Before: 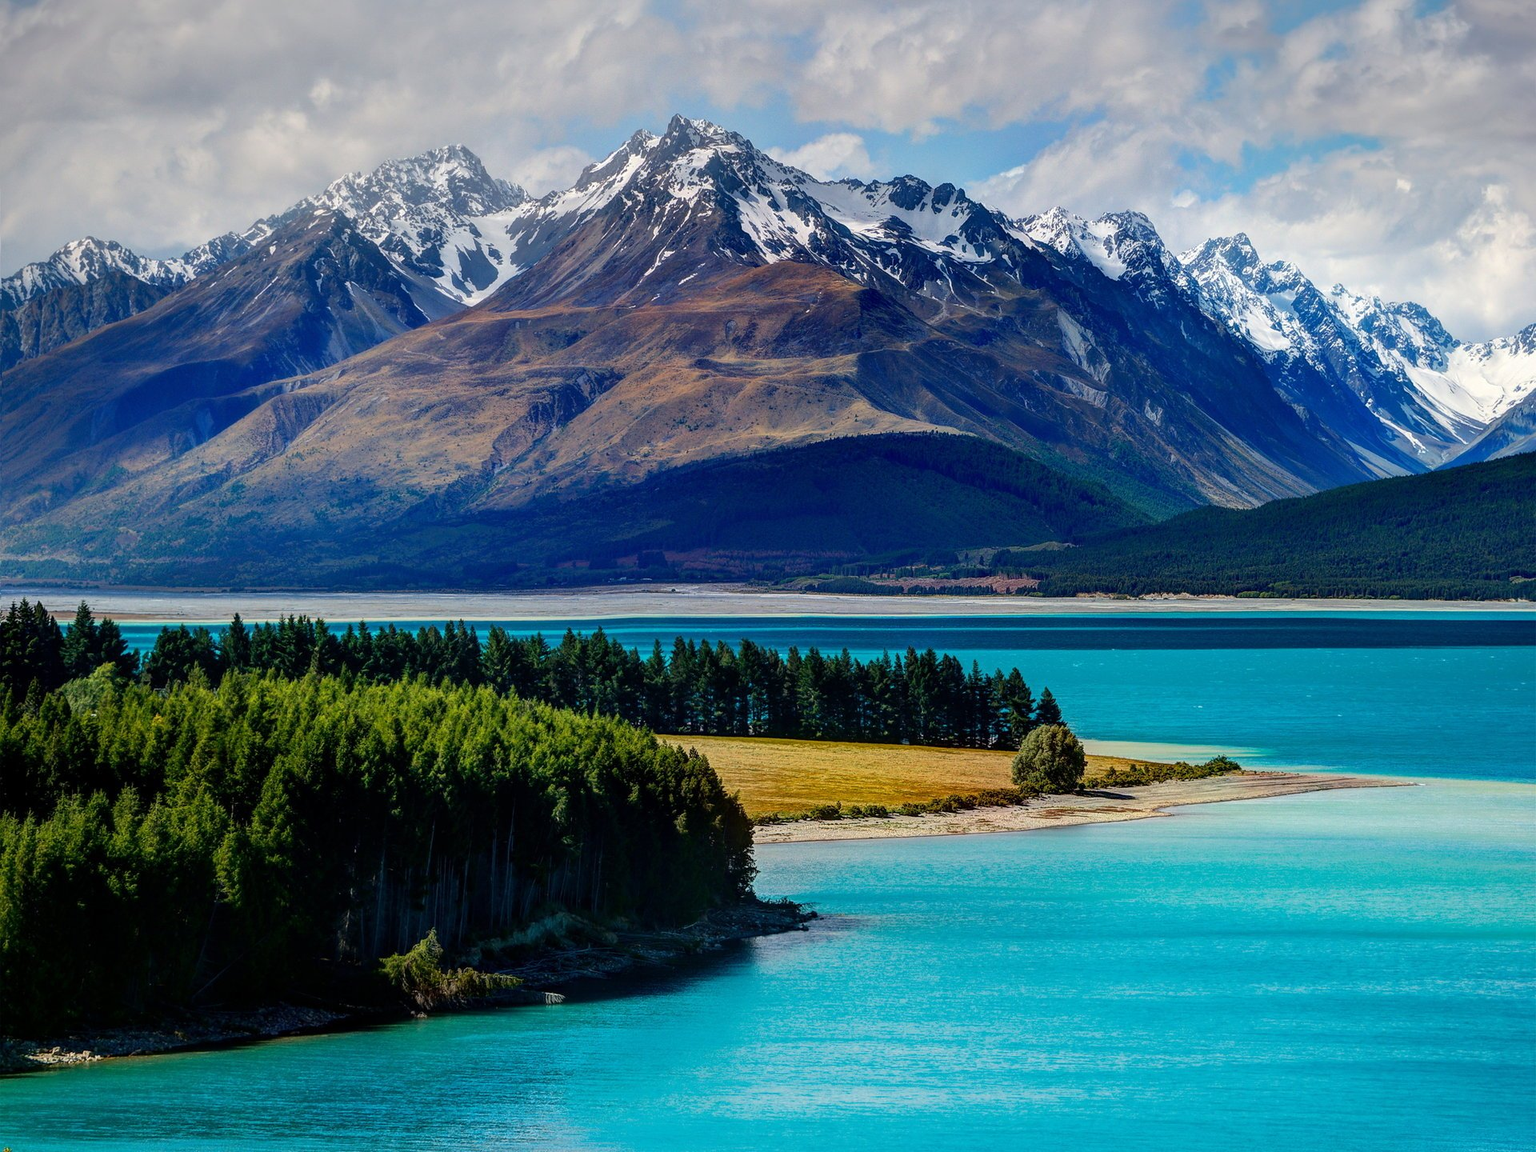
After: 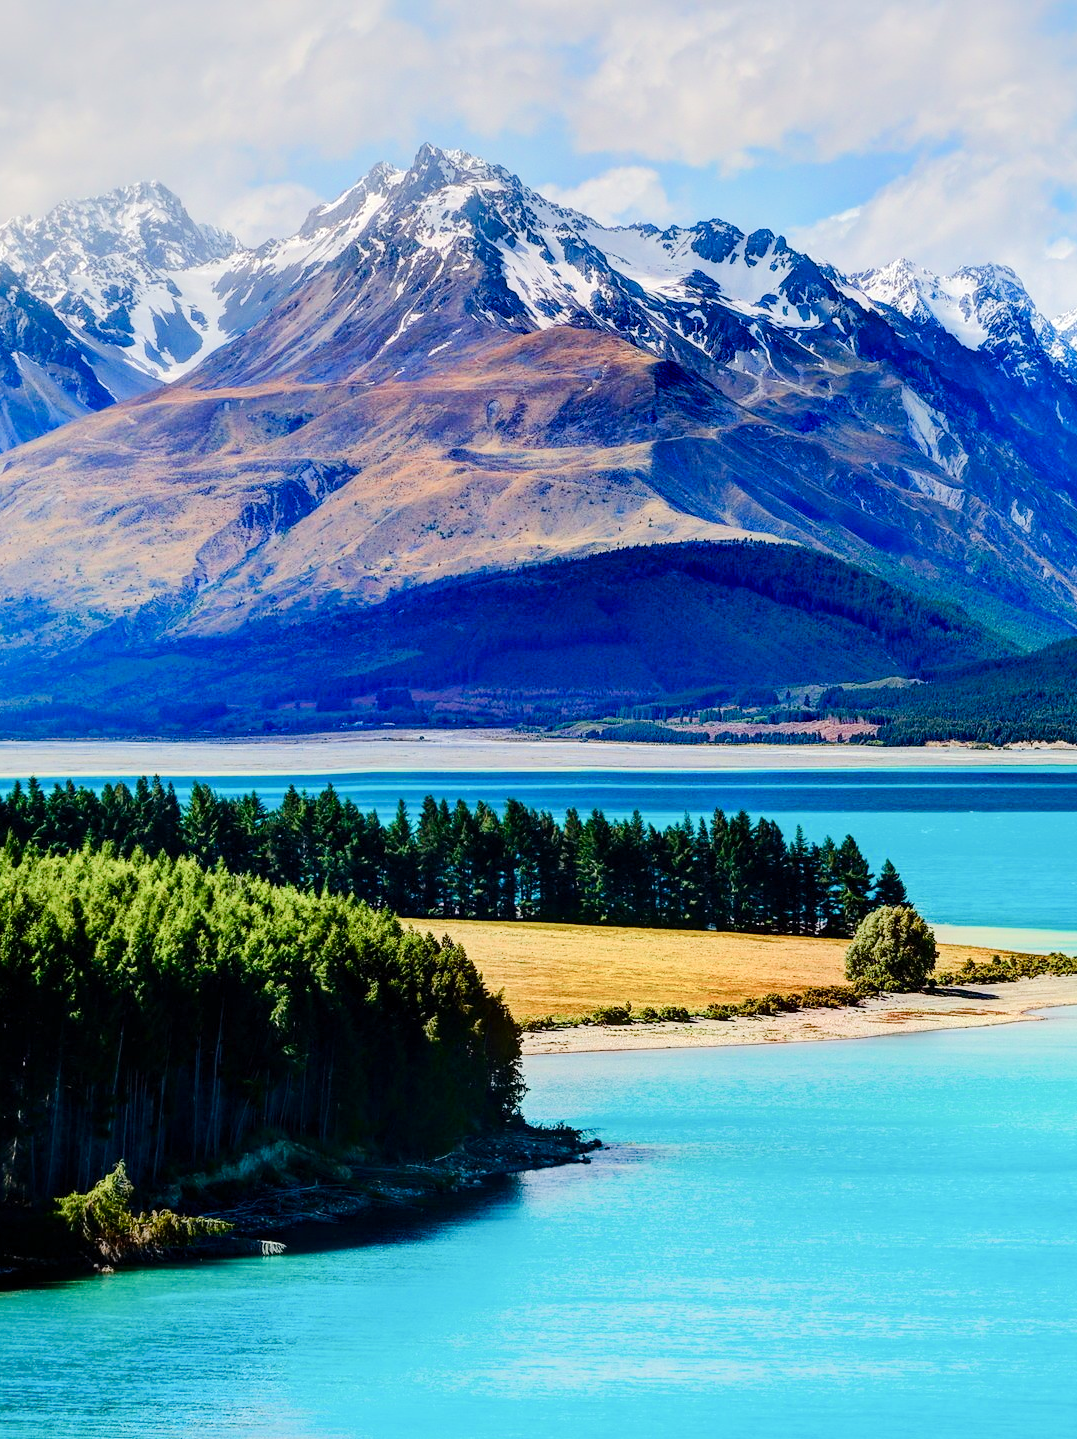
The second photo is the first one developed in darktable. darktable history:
color balance rgb: perceptual saturation grading › global saturation 20%, perceptual saturation grading › highlights -50.53%, perceptual saturation grading › shadows 30.716%, global vibrance 20%
crop: left 21.889%, right 22.005%, bottom 0.001%
tone equalizer: -7 EV 0.163 EV, -6 EV 0.565 EV, -5 EV 1.18 EV, -4 EV 1.34 EV, -3 EV 1.16 EV, -2 EV 0.6 EV, -1 EV 0.161 EV, edges refinement/feathering 500, mask exposure compensation -1.57 EV, preserve details no
